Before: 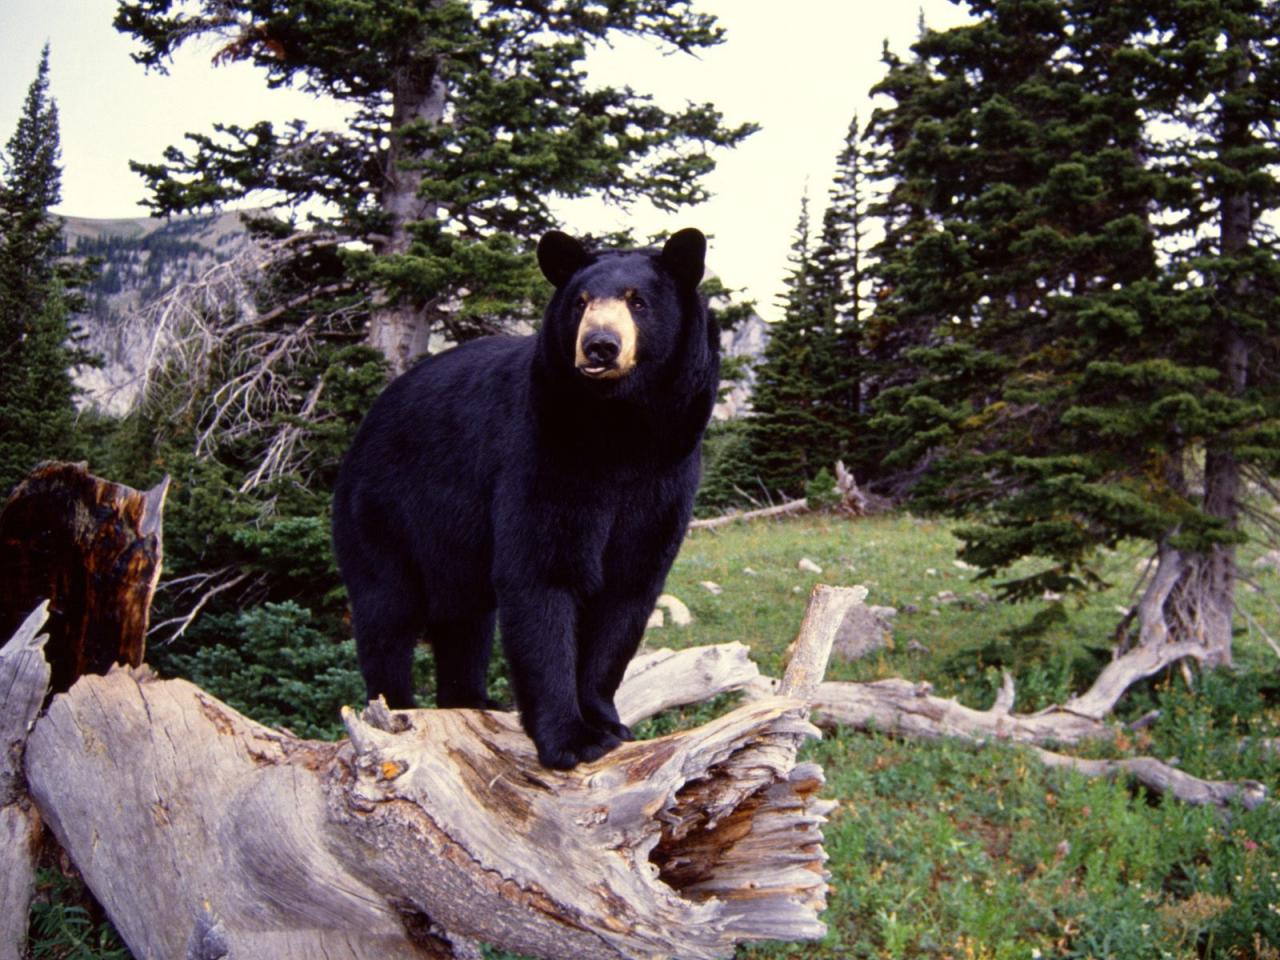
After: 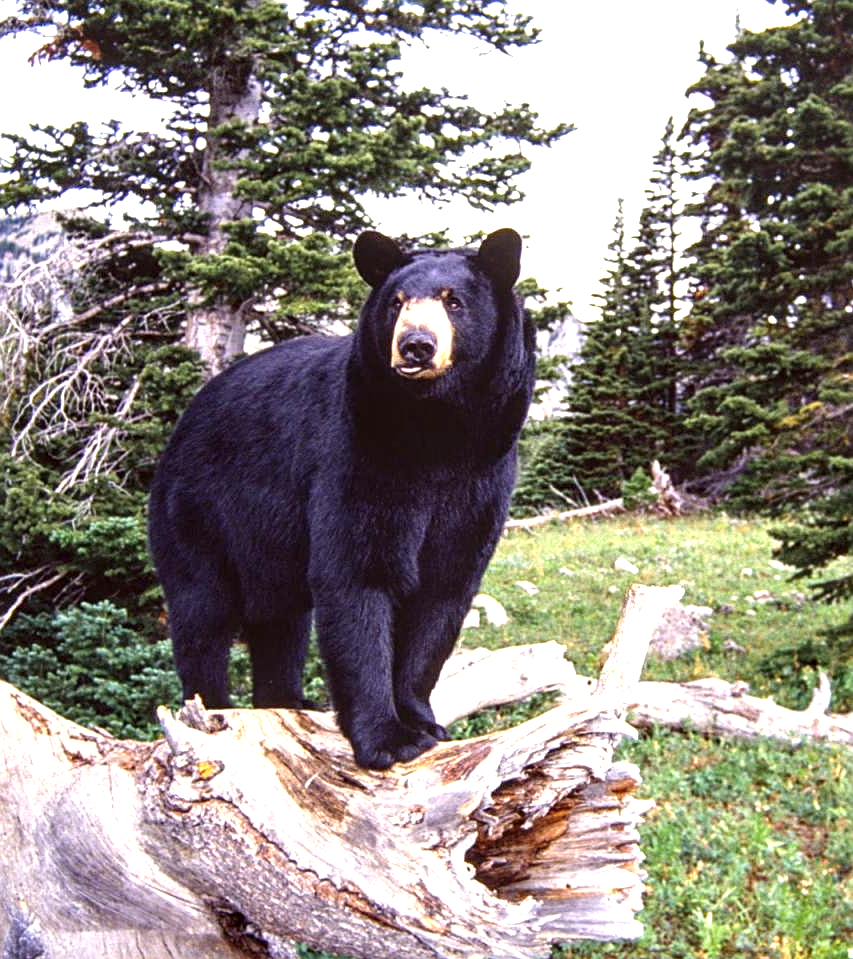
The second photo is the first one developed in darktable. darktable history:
local contrast: detail 130%
exposure: black level correction 0, exposure 1.2 EV, compensate highlight preservation false
crop and rotate: left 14.375%, right 18.944%
sharpen: amount 0.493
